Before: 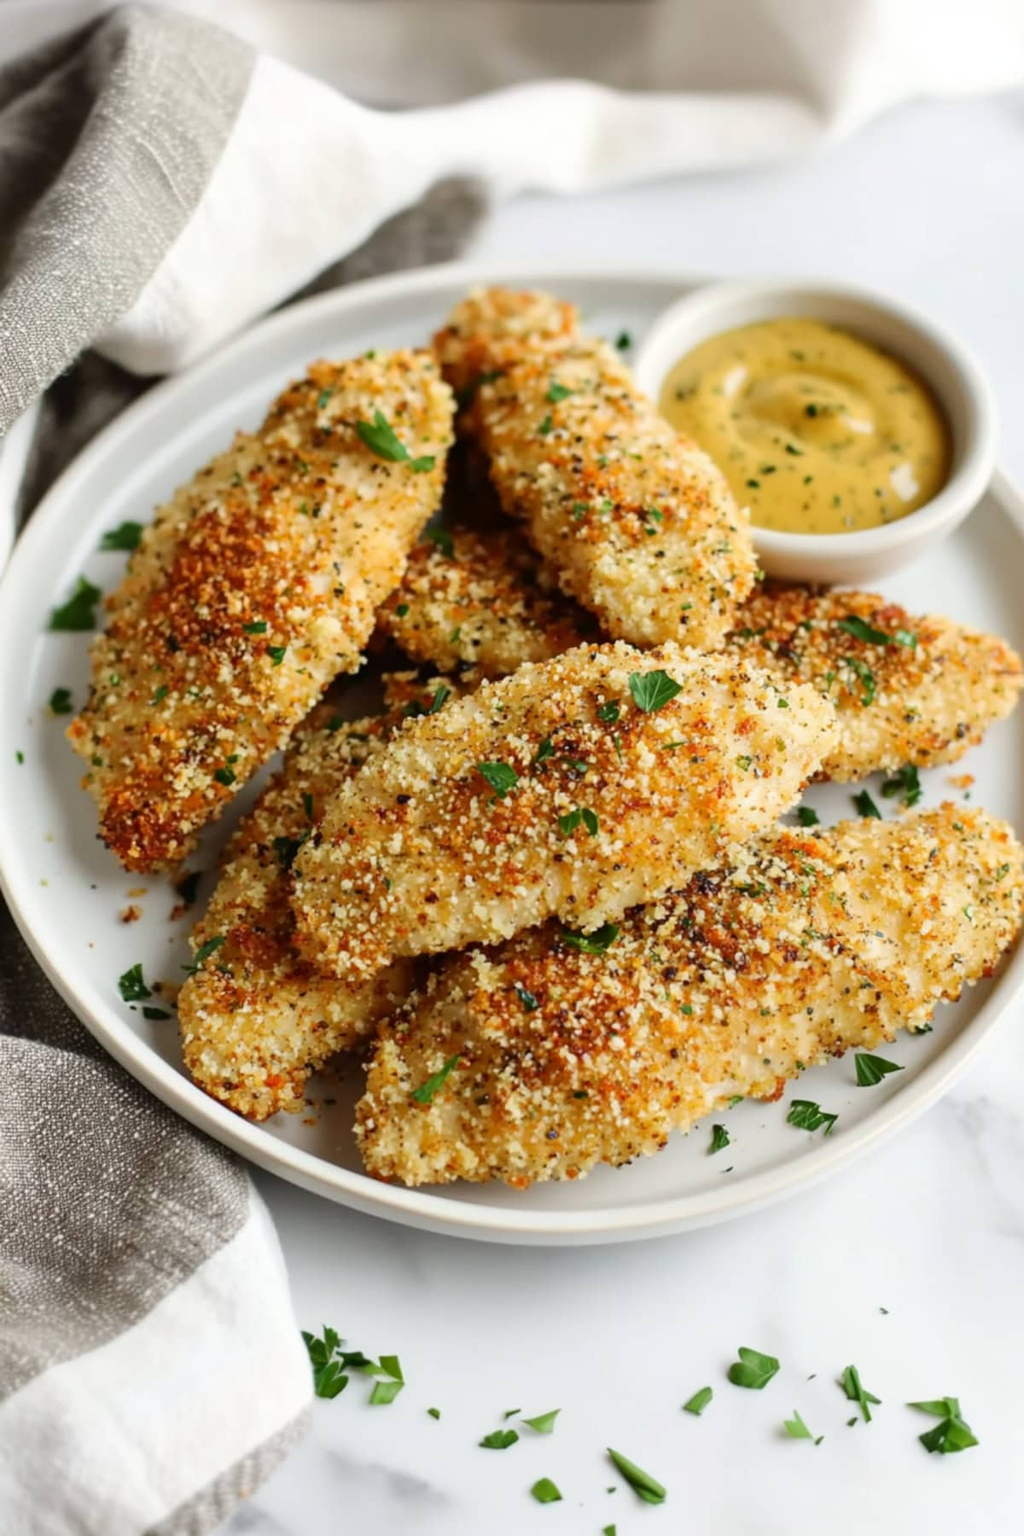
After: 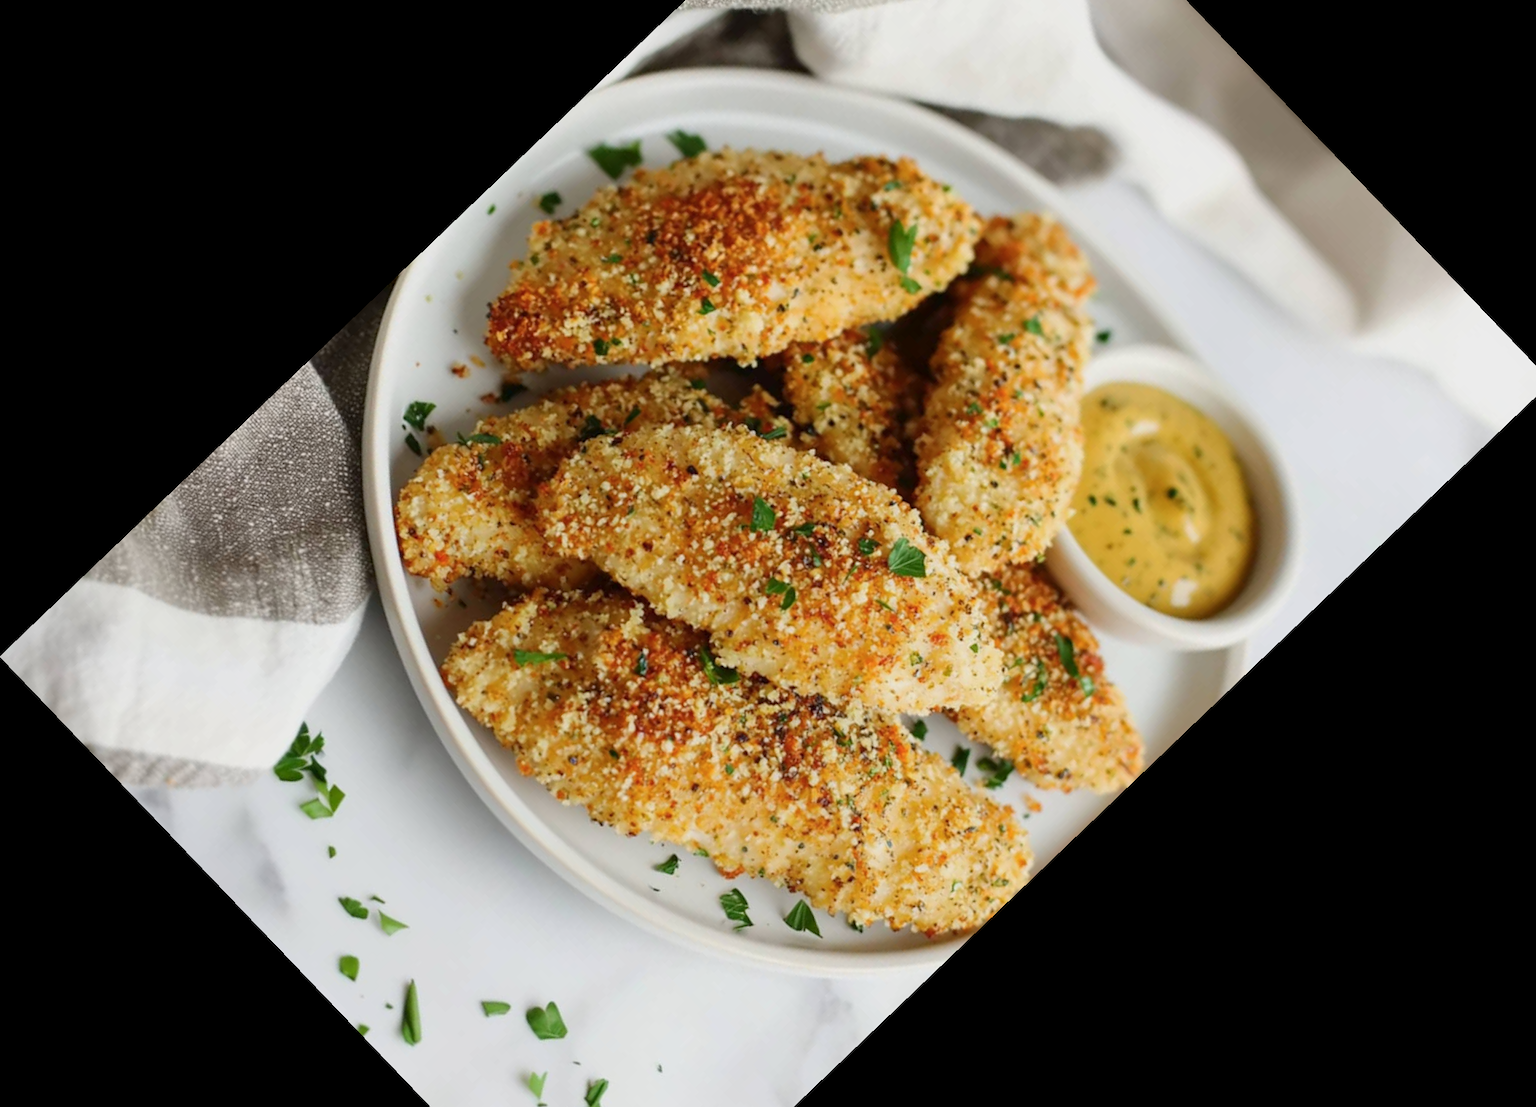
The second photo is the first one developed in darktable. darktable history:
color balance rgb: contrast -10%
crop and rotate: angle -46.26°, top 16.234%, right 0.912%, bottom 11.704%
